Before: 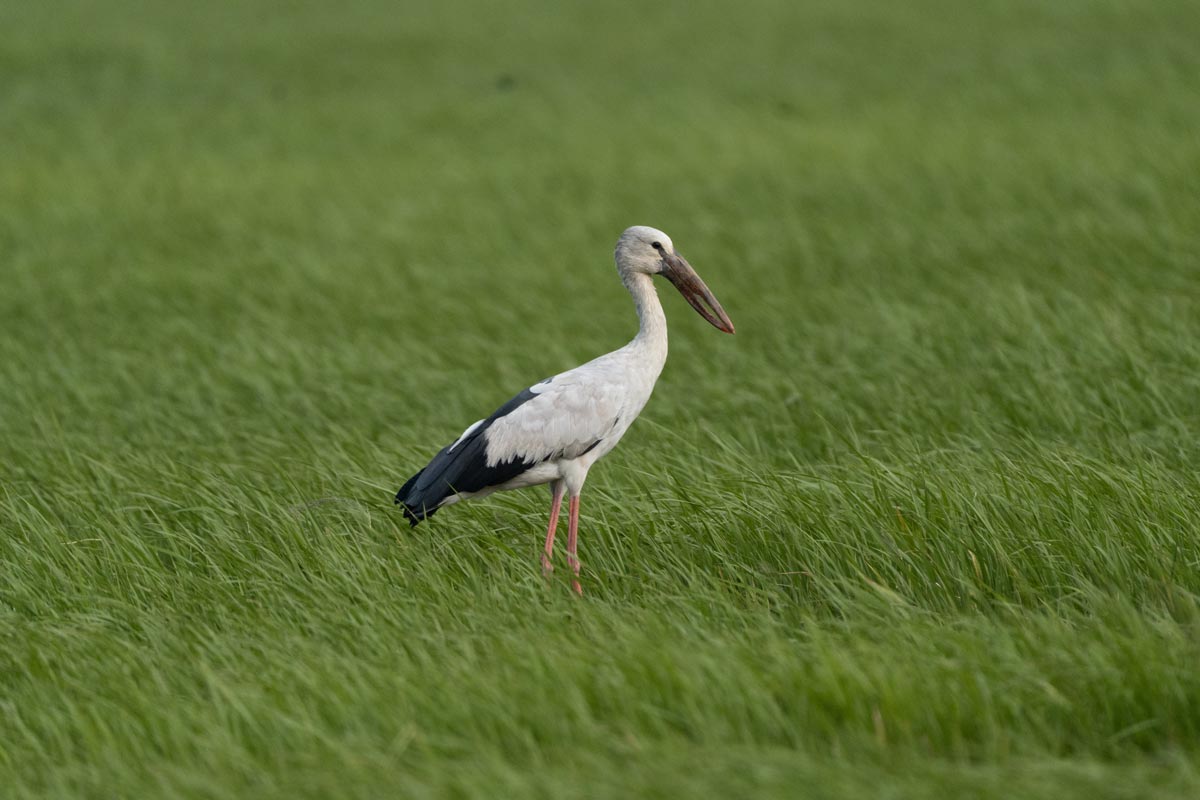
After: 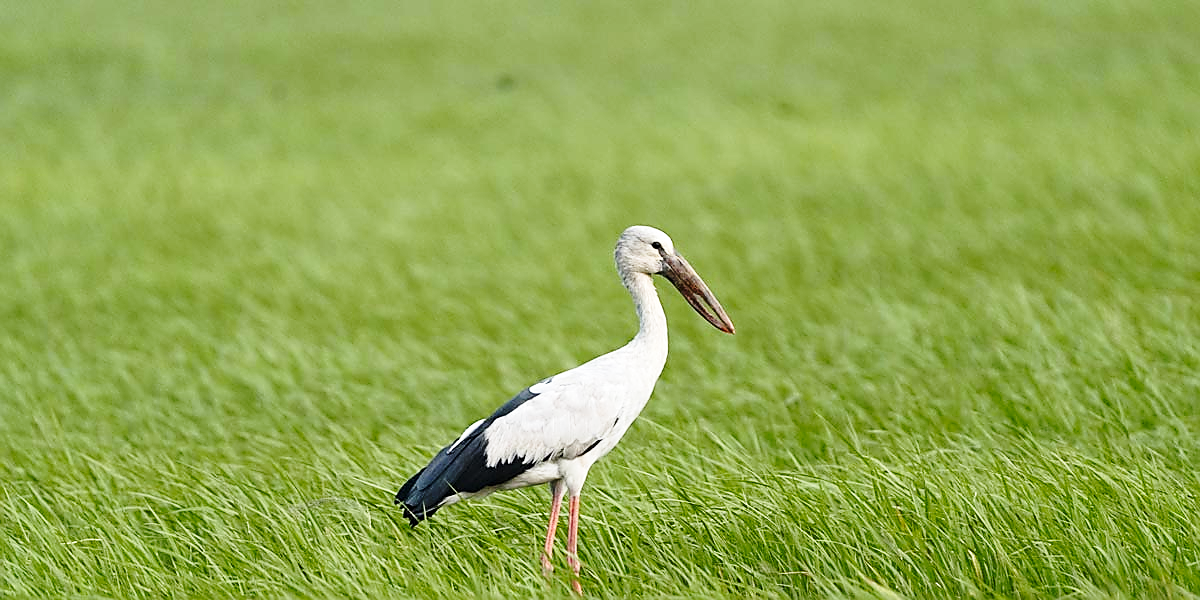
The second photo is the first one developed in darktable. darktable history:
sharpen: radius 1.4, amount 1.25, threshold 0.7
crop: bottom 24.988%
exposure: exposure 0.367 EV, compensate highlight preservation false
base curve: curves: ch0 [(0, 0) (0.028, 0.03) (0.121, 0.232) (0.46, 0.748) (0.859, 0.968) (1, 1)], preserve colors none
